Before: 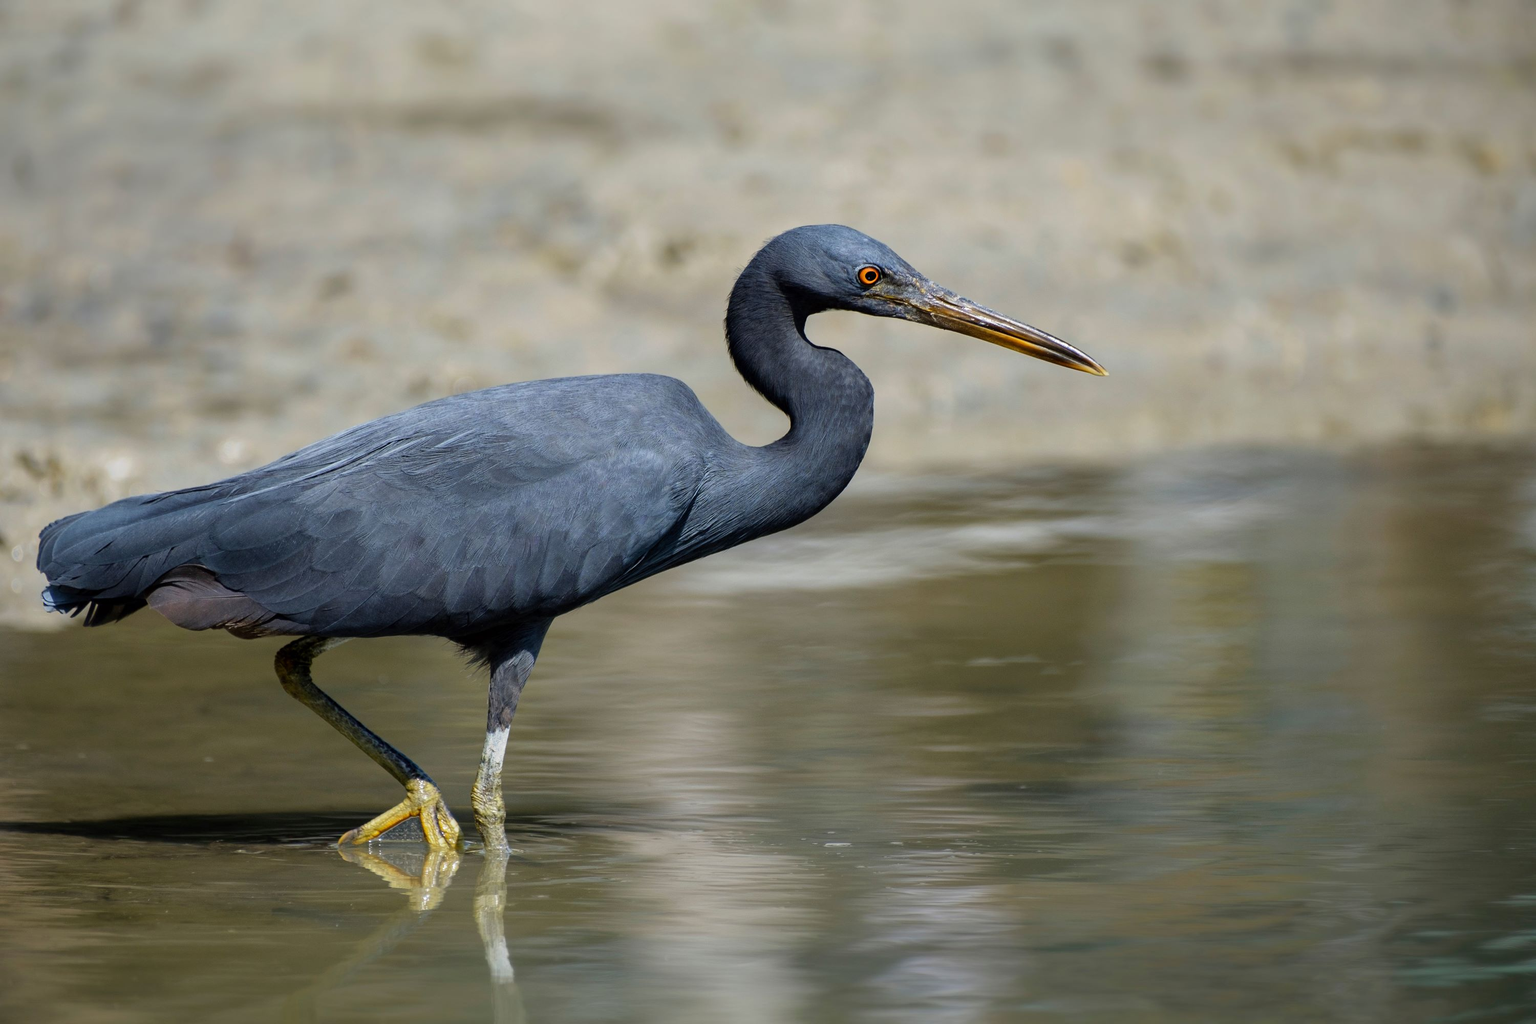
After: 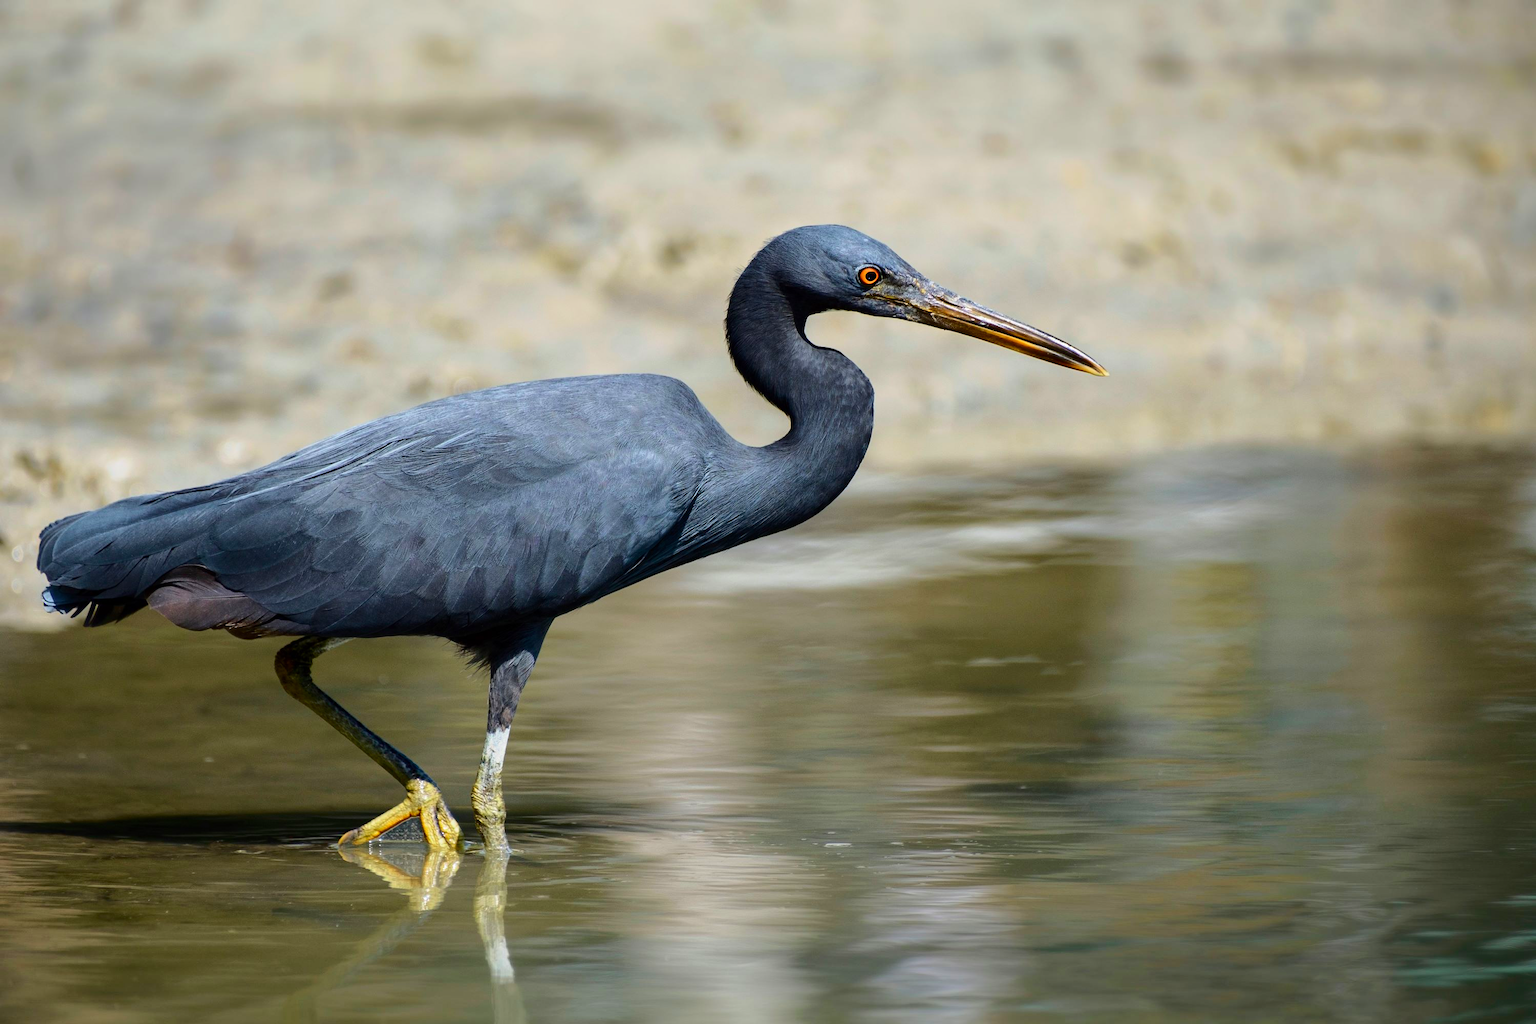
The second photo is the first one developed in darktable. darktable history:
tone curve: curves: ch0 [(0, 0) (0.234, 0.191) (0.48, 0.534) (0.608, 0.667) (0.725, 0.809) (0.864, 0.922) (1, 1)]; ch1 [(0, 0) (0.453, 0.43) (0.5, 0.5) (0.615, 0.649) (1, 1)]; ch2 [(0, 0) (0.5, 0.5) (0.586, 0.617) (1, 1)], color space Lab, independent channels, preserve colors none
